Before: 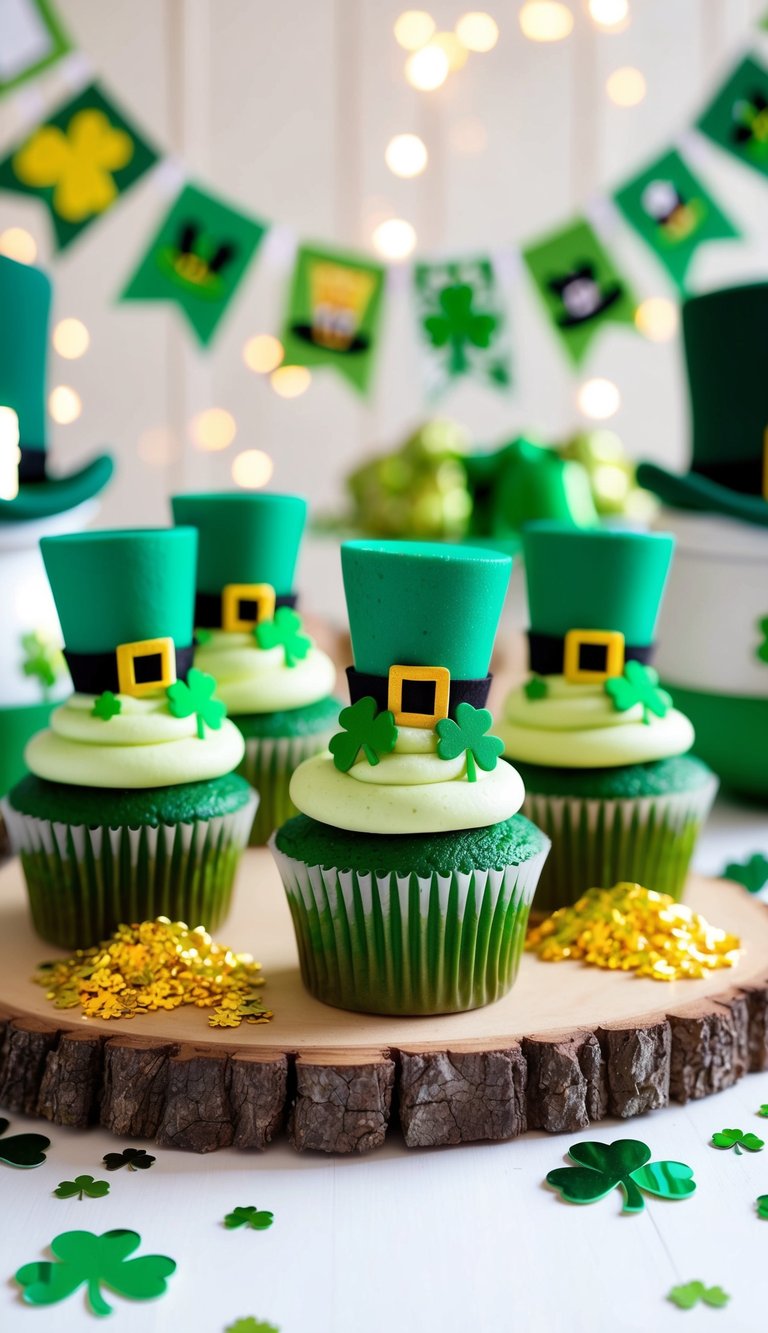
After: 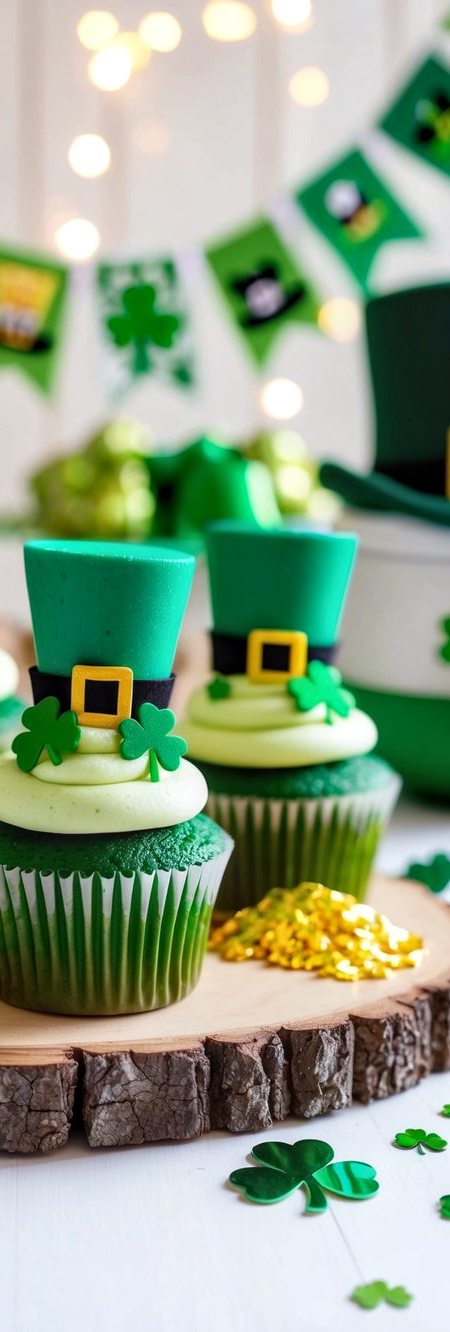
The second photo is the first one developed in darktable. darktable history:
crop: left 41.402%
local contrast: on, module defaults
